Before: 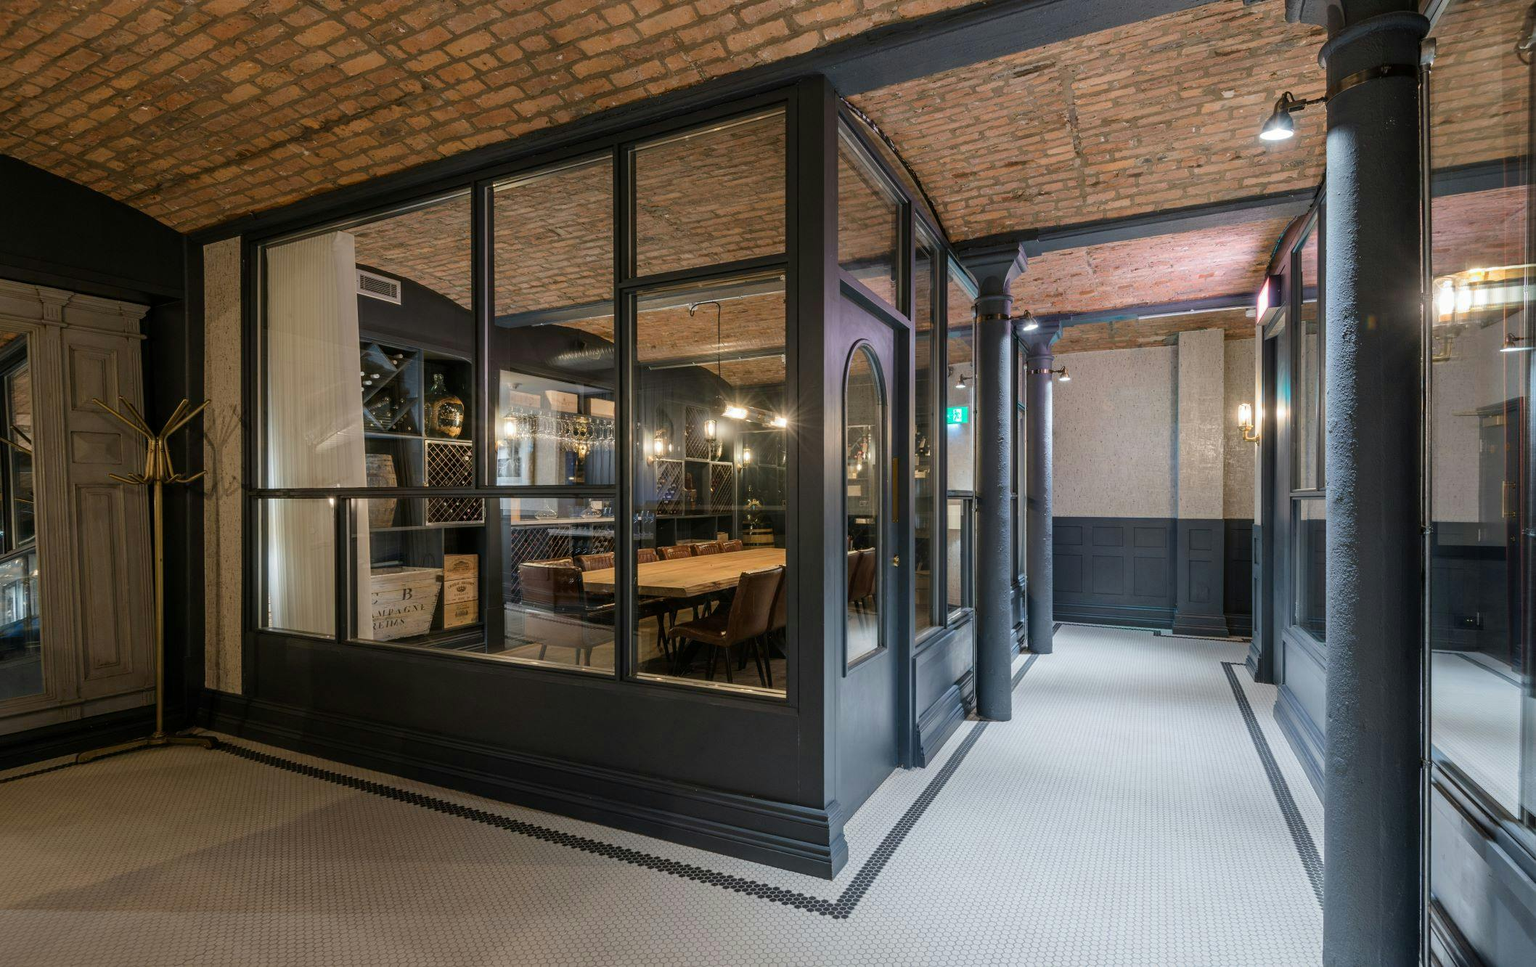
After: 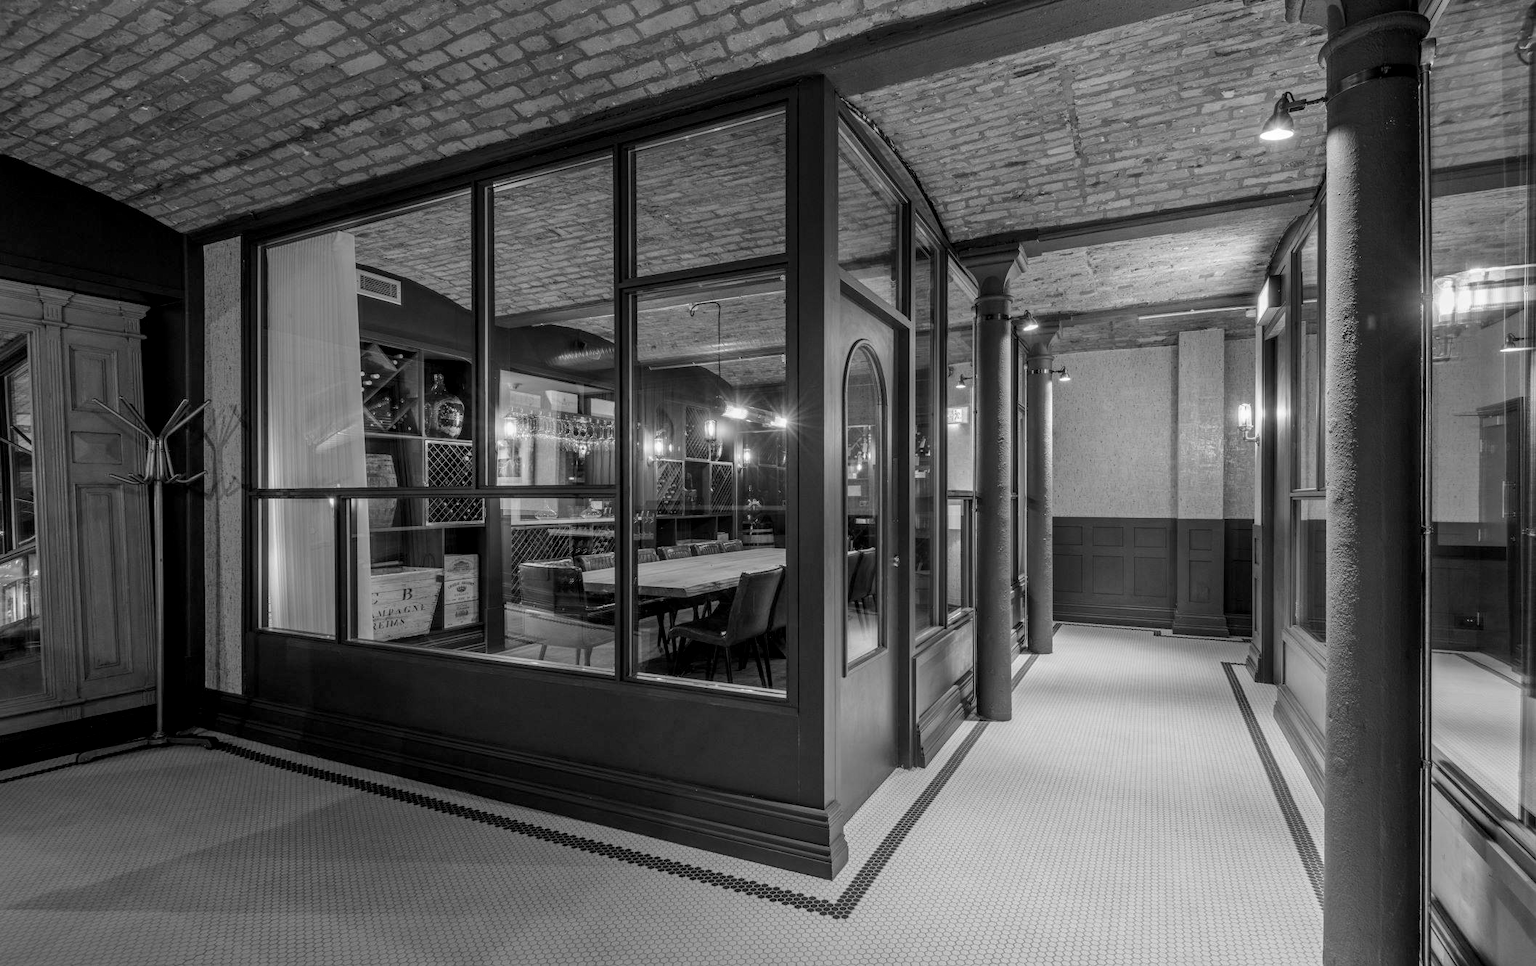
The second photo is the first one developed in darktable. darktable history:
shadows and highlights: shadows 37.27, highlights -28.18, soften with gaussian
local contrast: on, module defaults
monochrome: a 14.95, b -89.96
